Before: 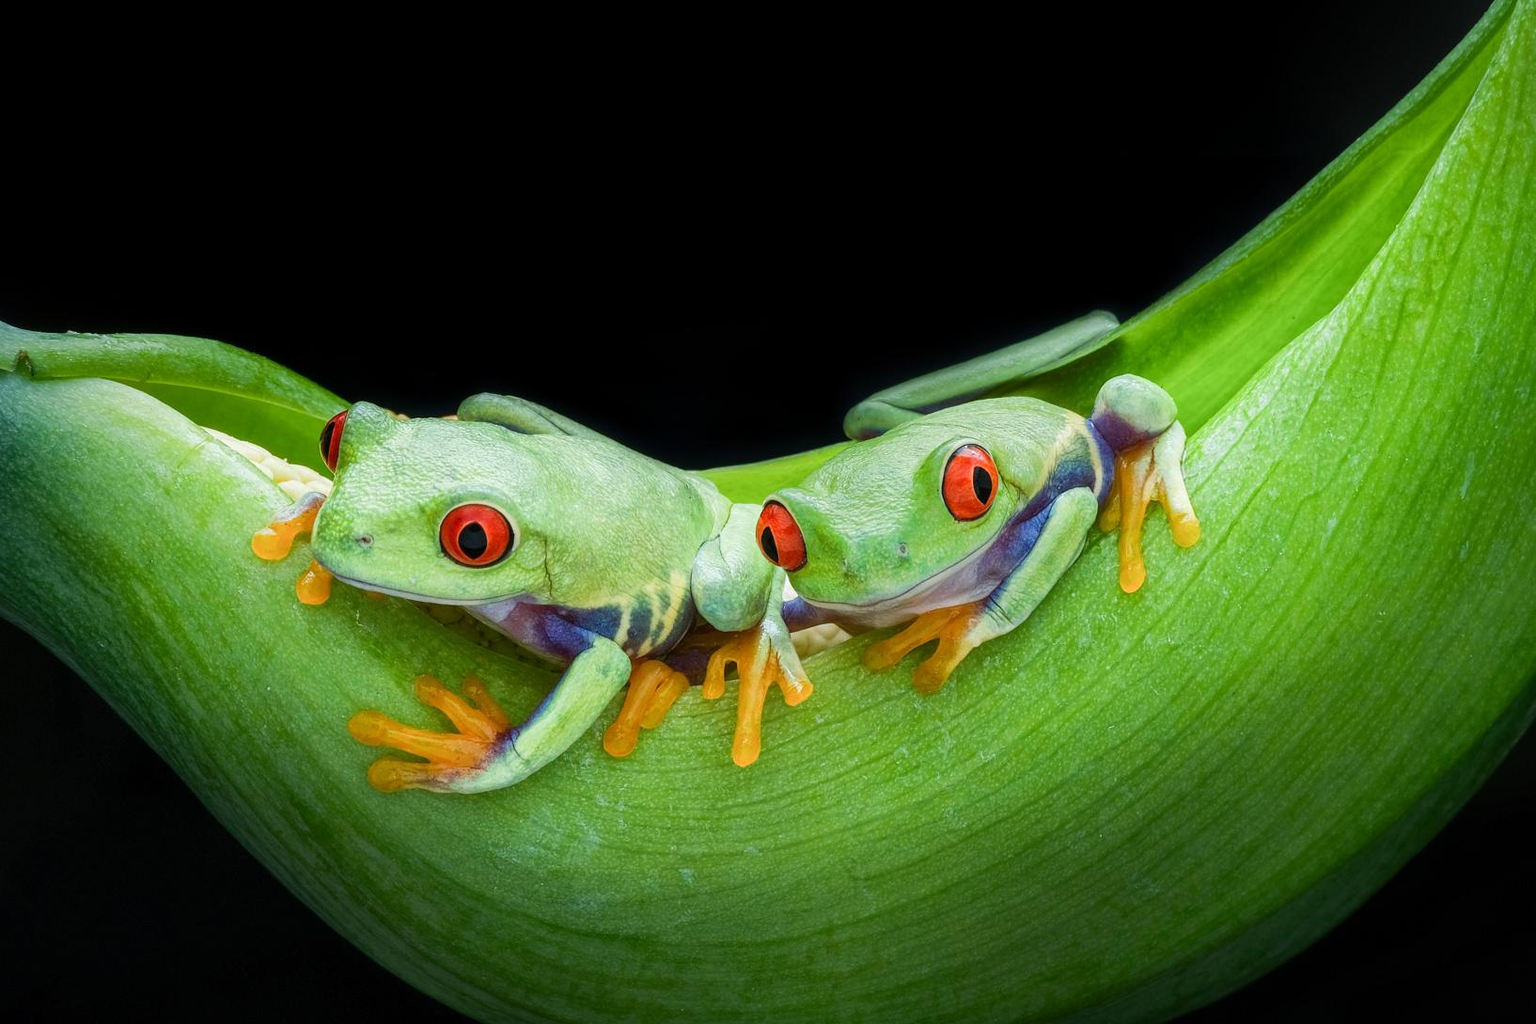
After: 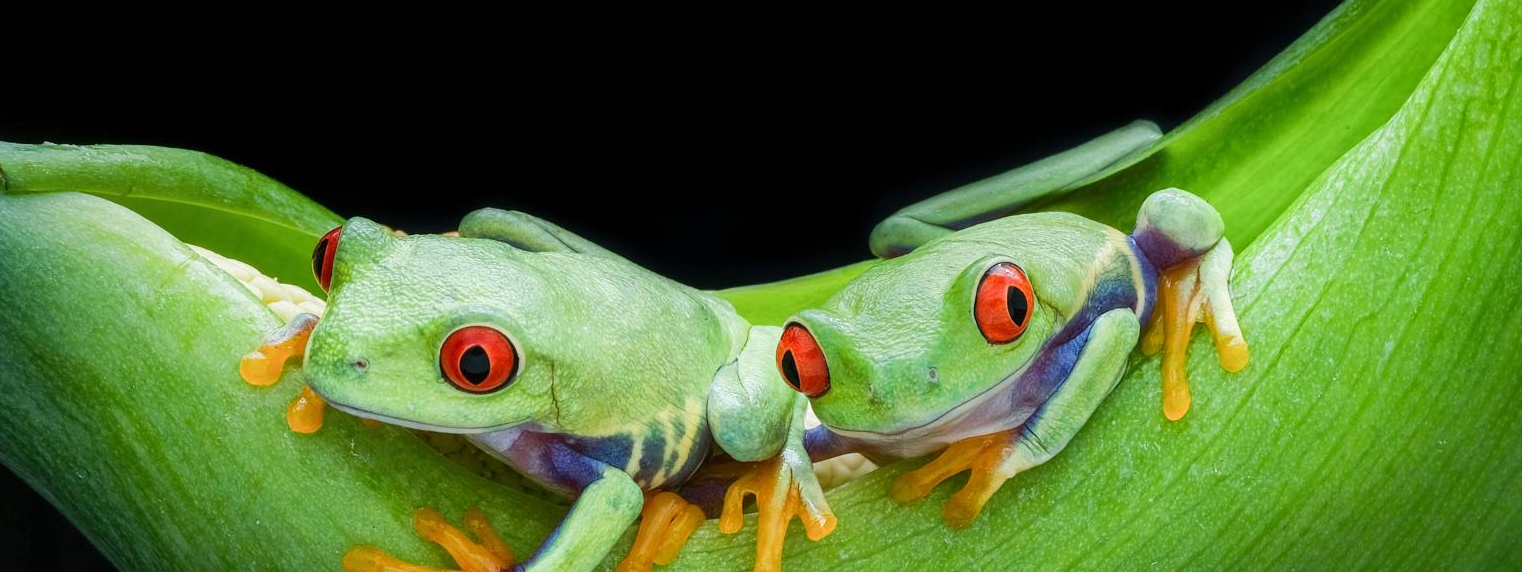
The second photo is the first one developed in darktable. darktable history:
shadows and highlights: shadows 37.11, highlights -27.09, soften with gaussian
tone equalizer: edges refinement/feathering 500, mask exposure compensation -1.57 EV, preserve details no
crop: left 1.761%, top 19.352%, right 5.071%, bottom 28.071%
